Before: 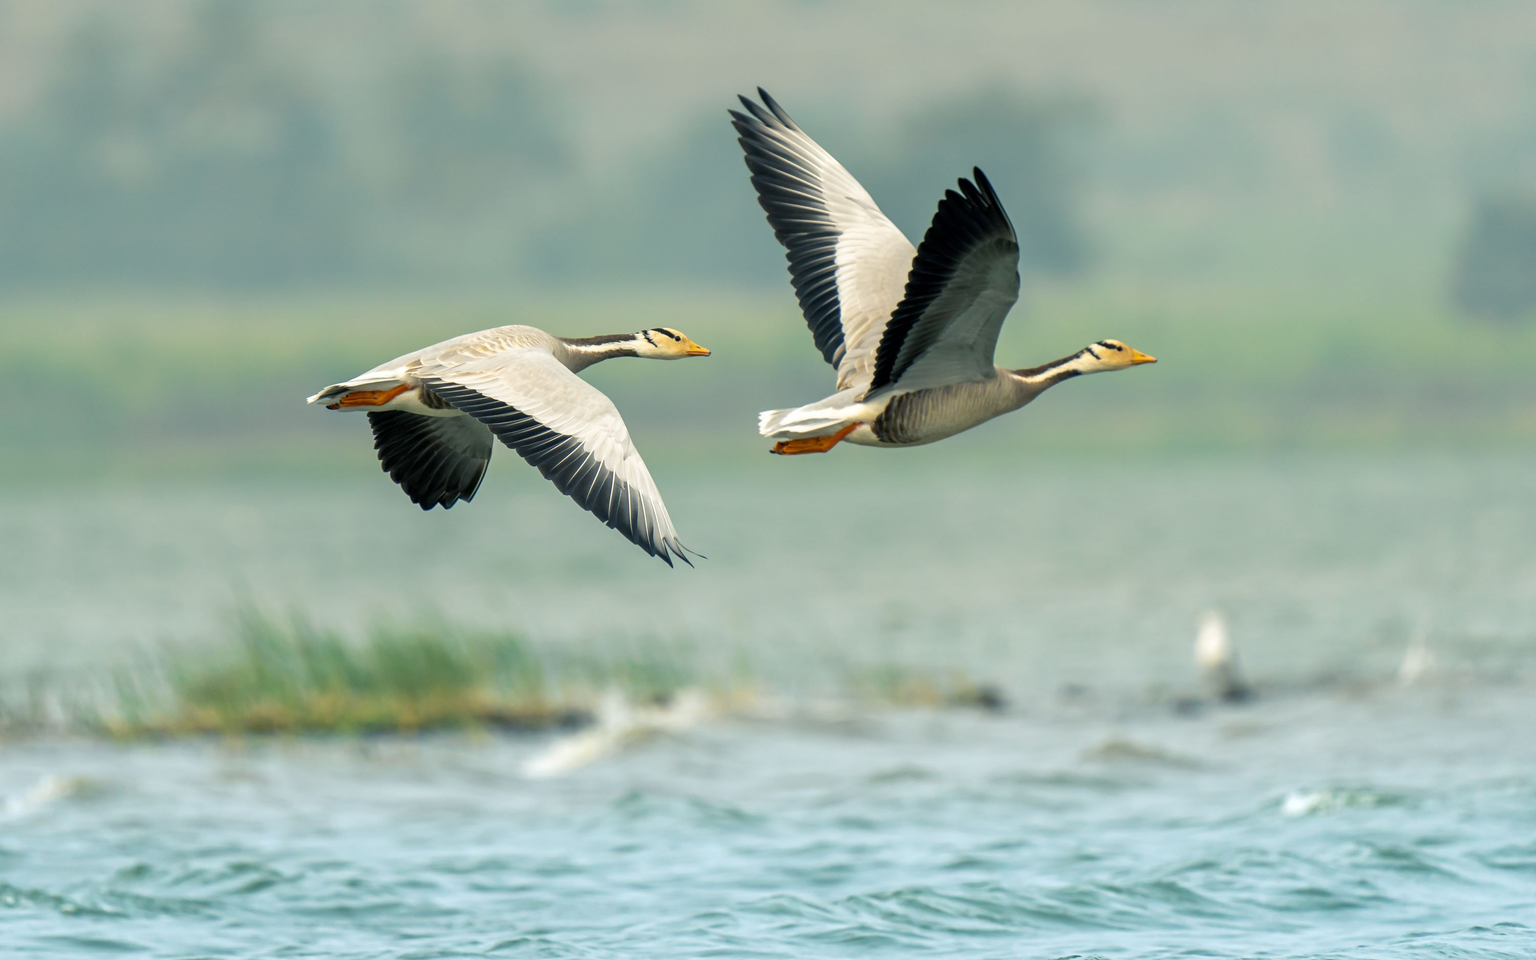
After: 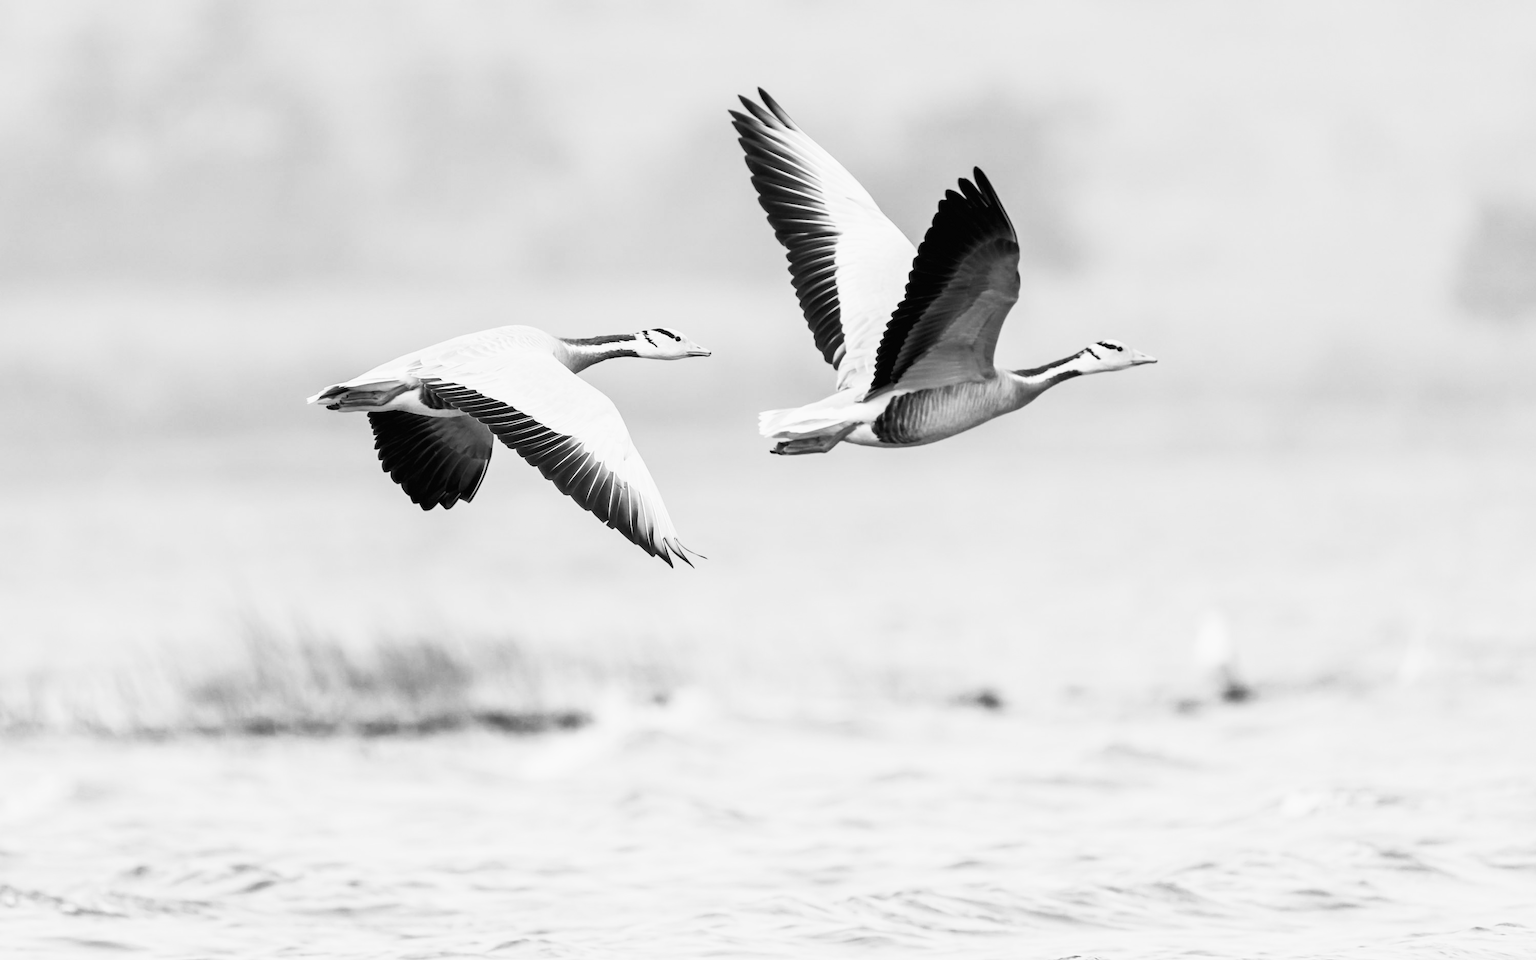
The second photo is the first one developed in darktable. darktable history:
exposure: black level correction 0.001, compensate highlight preservation false
tone equalizer: -8 EV -1.84 EV, -7 EV -1.16 EV, -6 EV -1.62 EV, smoothing diameter 25%, edges refinement/feathering 10, preserve details guided filter
white balance: red 0.978, blue 0.999
contrast brightness saturation: contrast 0.53, brightness 0.47, saturation -1
filmic rgb: black relative exposure -7.65 EV, white relative exposure 4.56 EV, hardness 3.61, color science v6 (2022)
